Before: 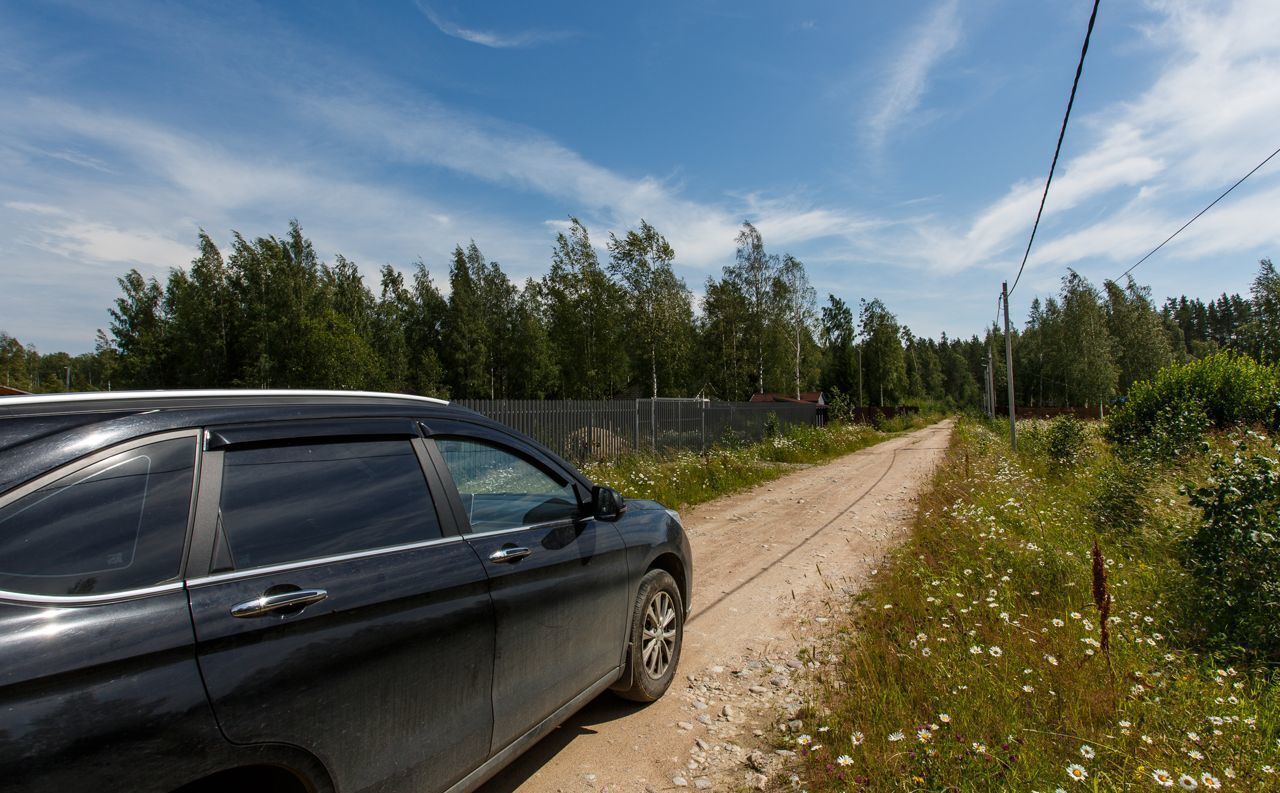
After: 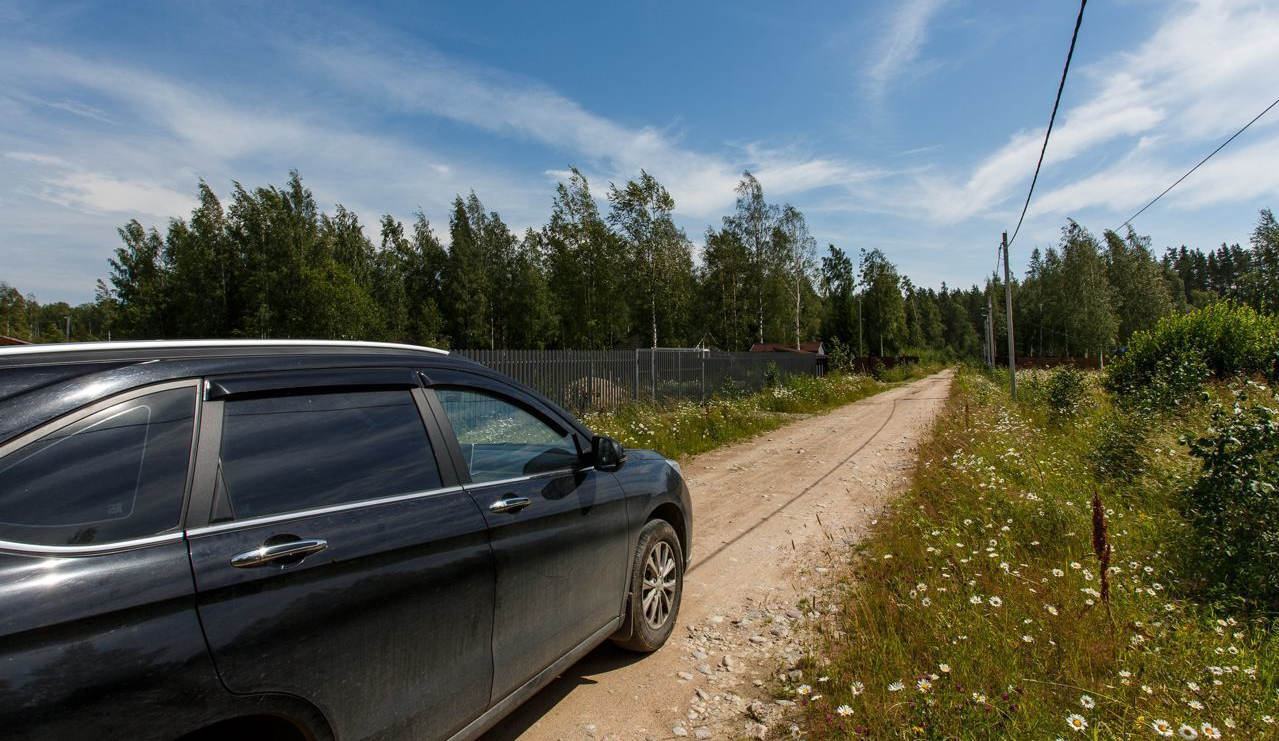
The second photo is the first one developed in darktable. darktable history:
crop and rotate: top 6.439%
